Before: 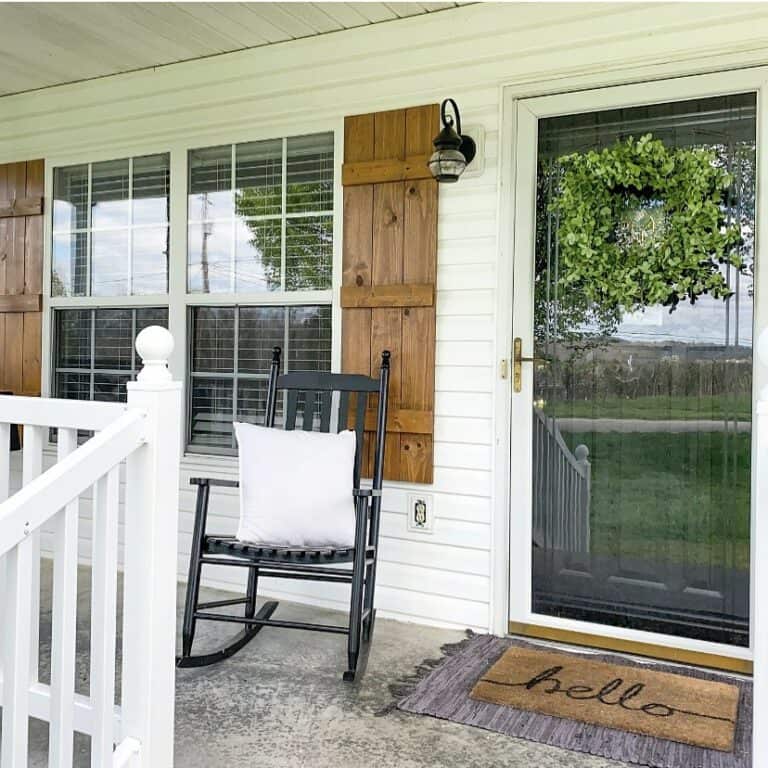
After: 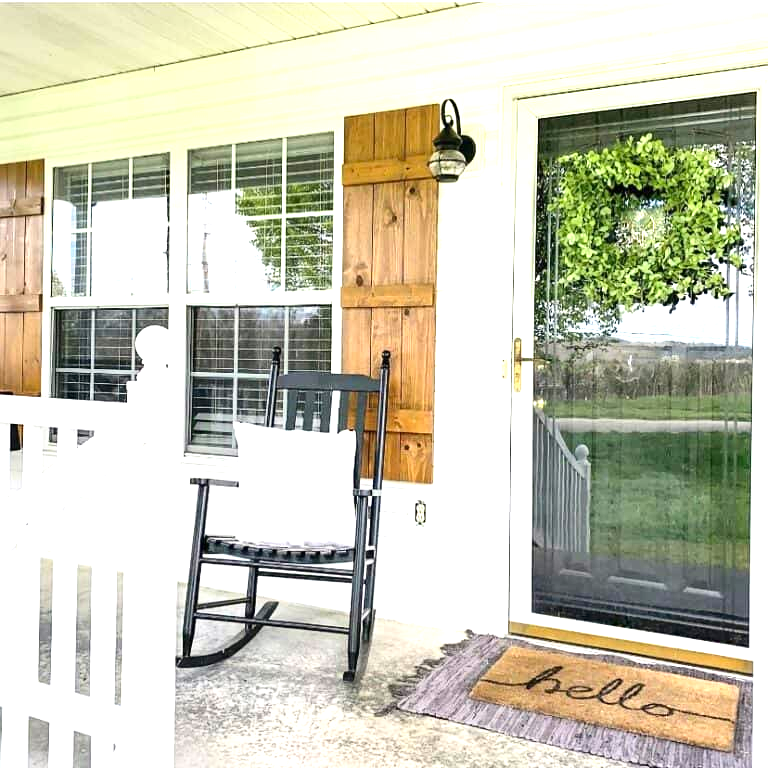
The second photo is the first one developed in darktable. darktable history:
color calibration: x 0.343, y 0.357, temperature 5096.98 K
contrast brightness saturation: contrast 0.15, brightness -0.014, saturation 0.099
exposure: exposure 1.136 EV, compensate highlight preservation false
